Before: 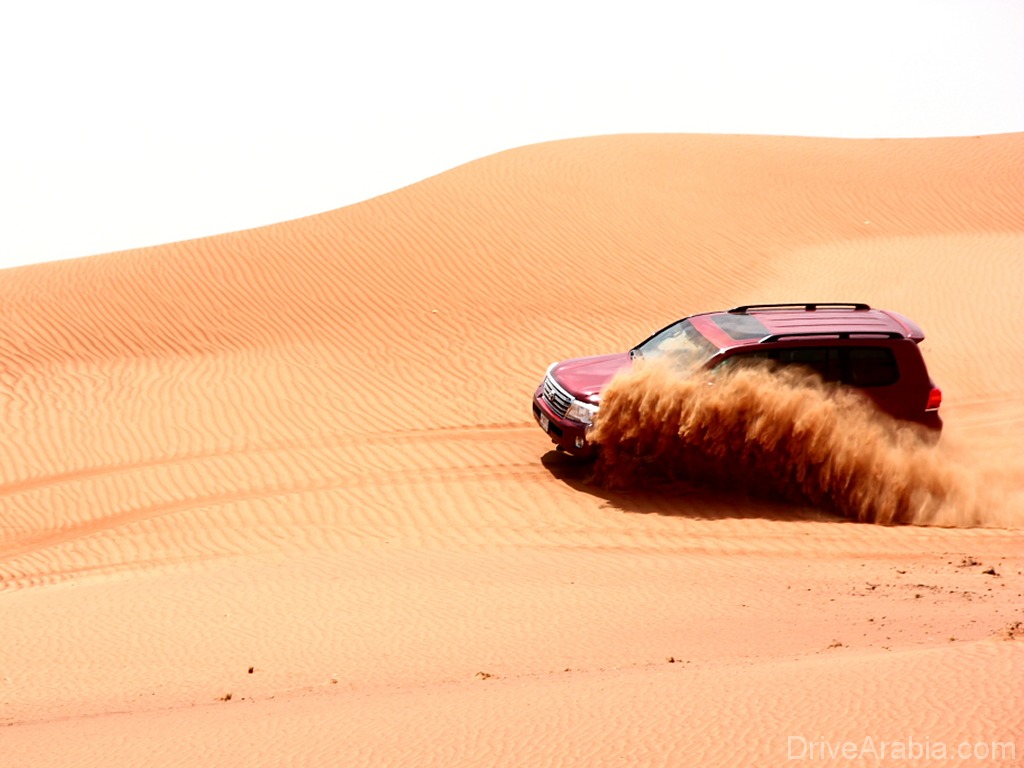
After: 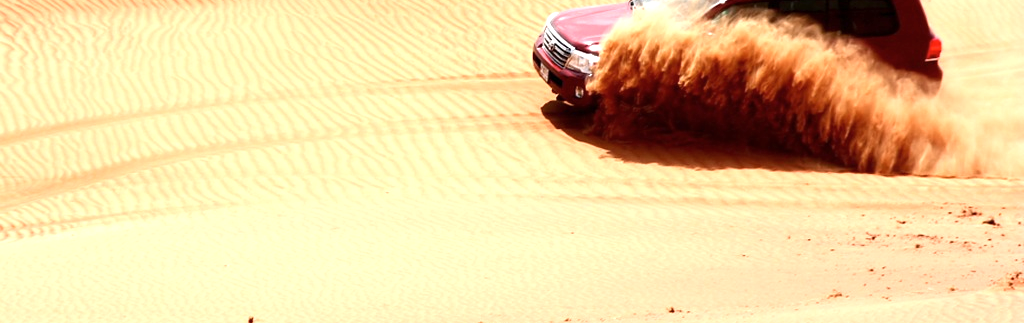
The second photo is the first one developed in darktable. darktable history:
crop: top 45.646%, bottom 12.177%
contrast brightness saturation: saturation -0.067
exposure: exposure 0.659 EV, compensate exposure bias true, compensate highlight preservation false
